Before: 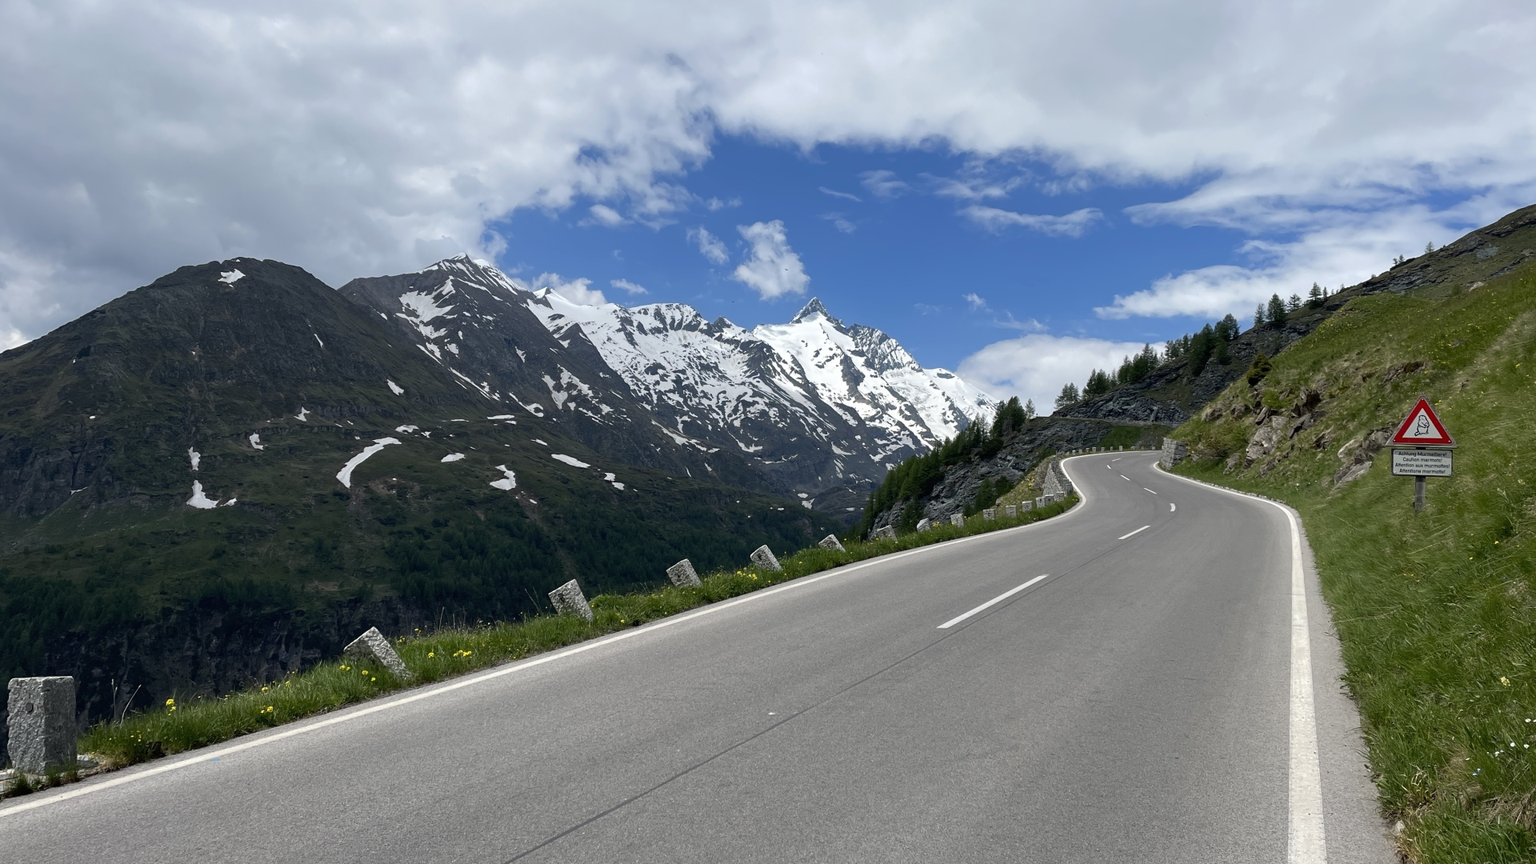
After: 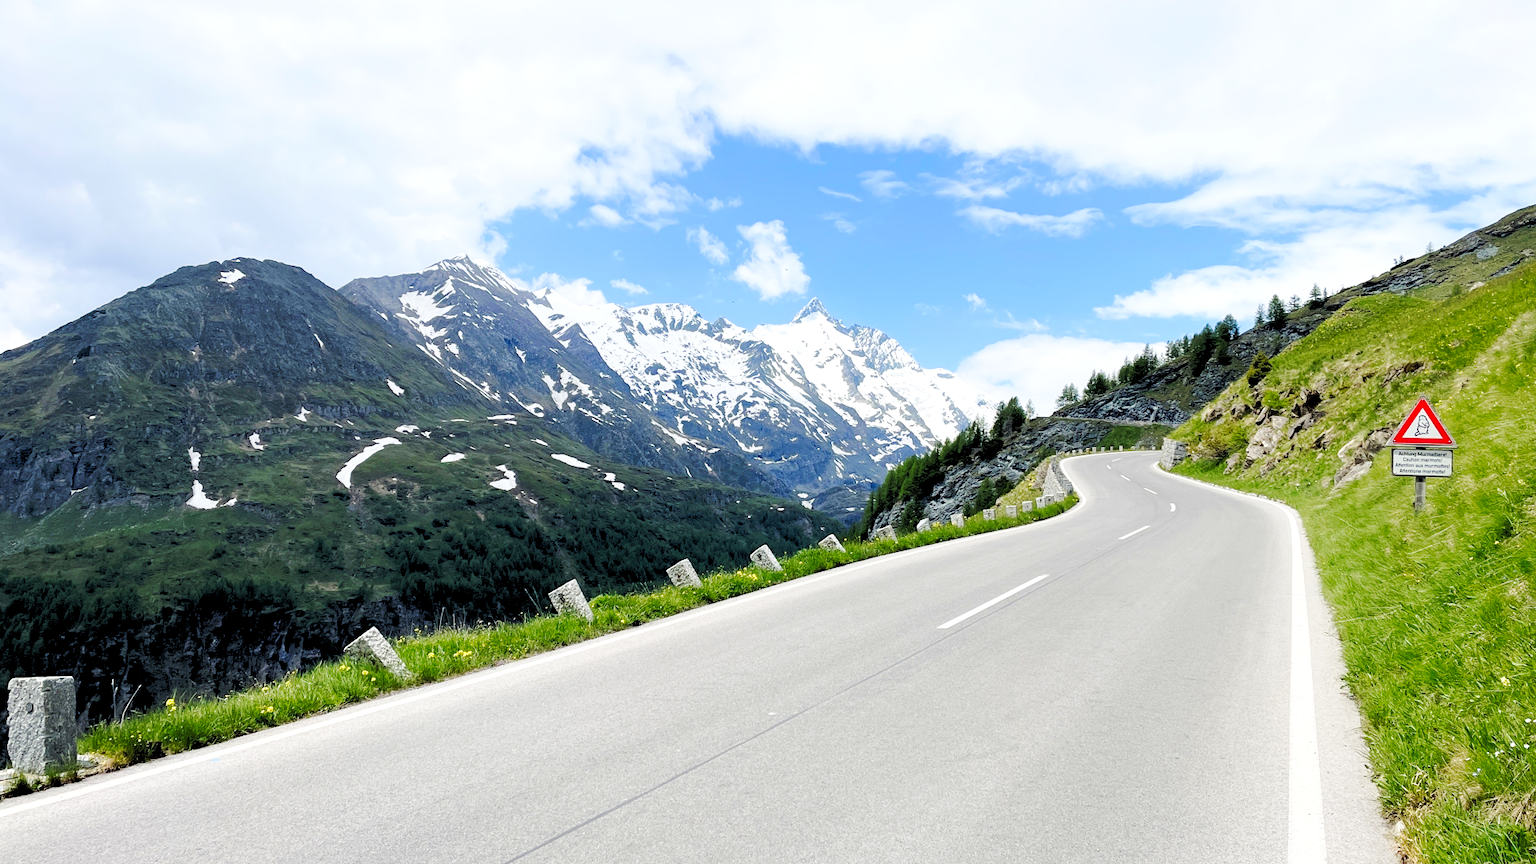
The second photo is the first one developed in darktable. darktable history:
base curve: curves: ch0 [(0, 0) (0.032, 0.037) (0.105, 0.228) (0.435, 0.76) (0.856, 0.983) (1, 1)], preserve colors none
levels: levels [0.072, 0.414, 0.976]
